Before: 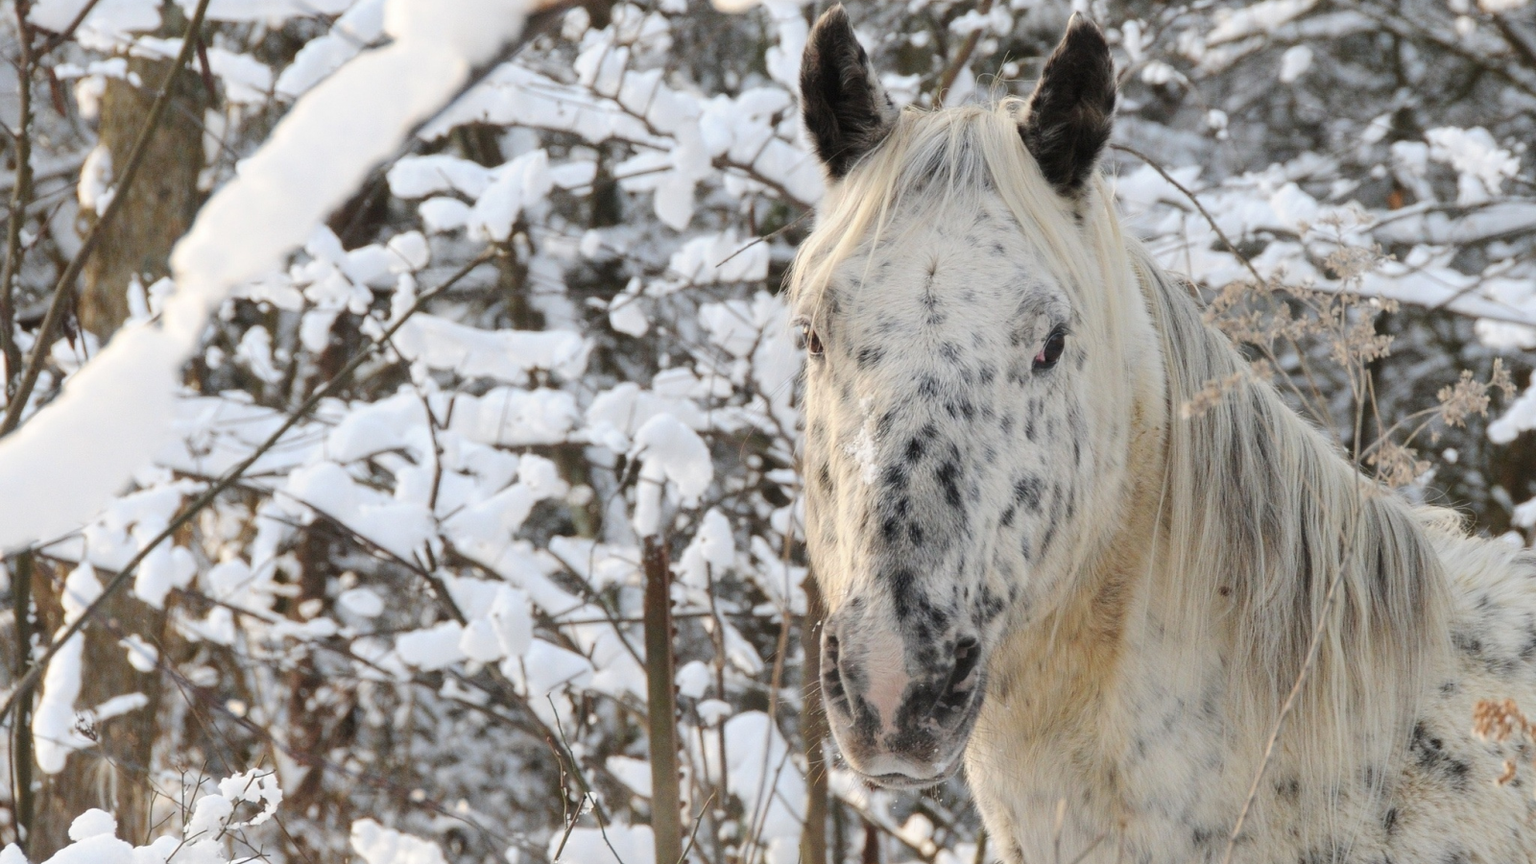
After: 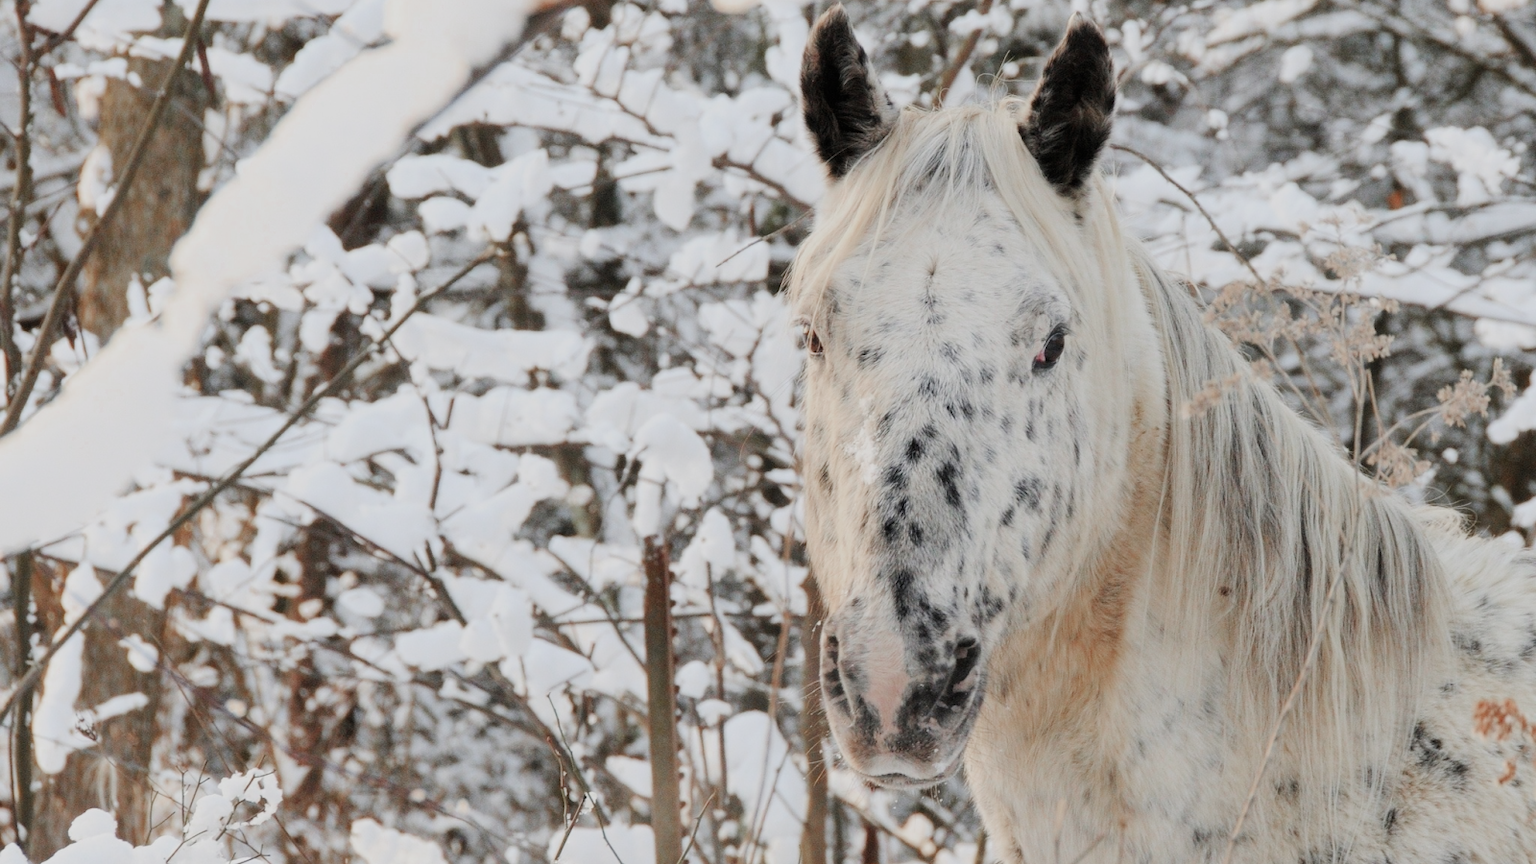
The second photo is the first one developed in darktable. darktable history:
filmic rgb: black relative exposure -8.49 EV, white relative exposure 5.56 EV, hardness 3.37, contrast 1.014
color zones: curves: ch0 [(0, 0.299) (0.25, 0.383) (0.456, 0.352) (0.736, 0.571)]; ch1 [(0, 0.63) (0.151, 0.568) (0.254, 0.416) (0.47, 0.558) (0.732, 0.37) (0.909, 0.492)]; ch2 [(0.004, 0.604) (0.158, 0.443) (0.257, 0.403) (0.761, 0.468)]
exposure: black level correction 0.001, exposure 0.5 EV, compensate highlight preservation false
